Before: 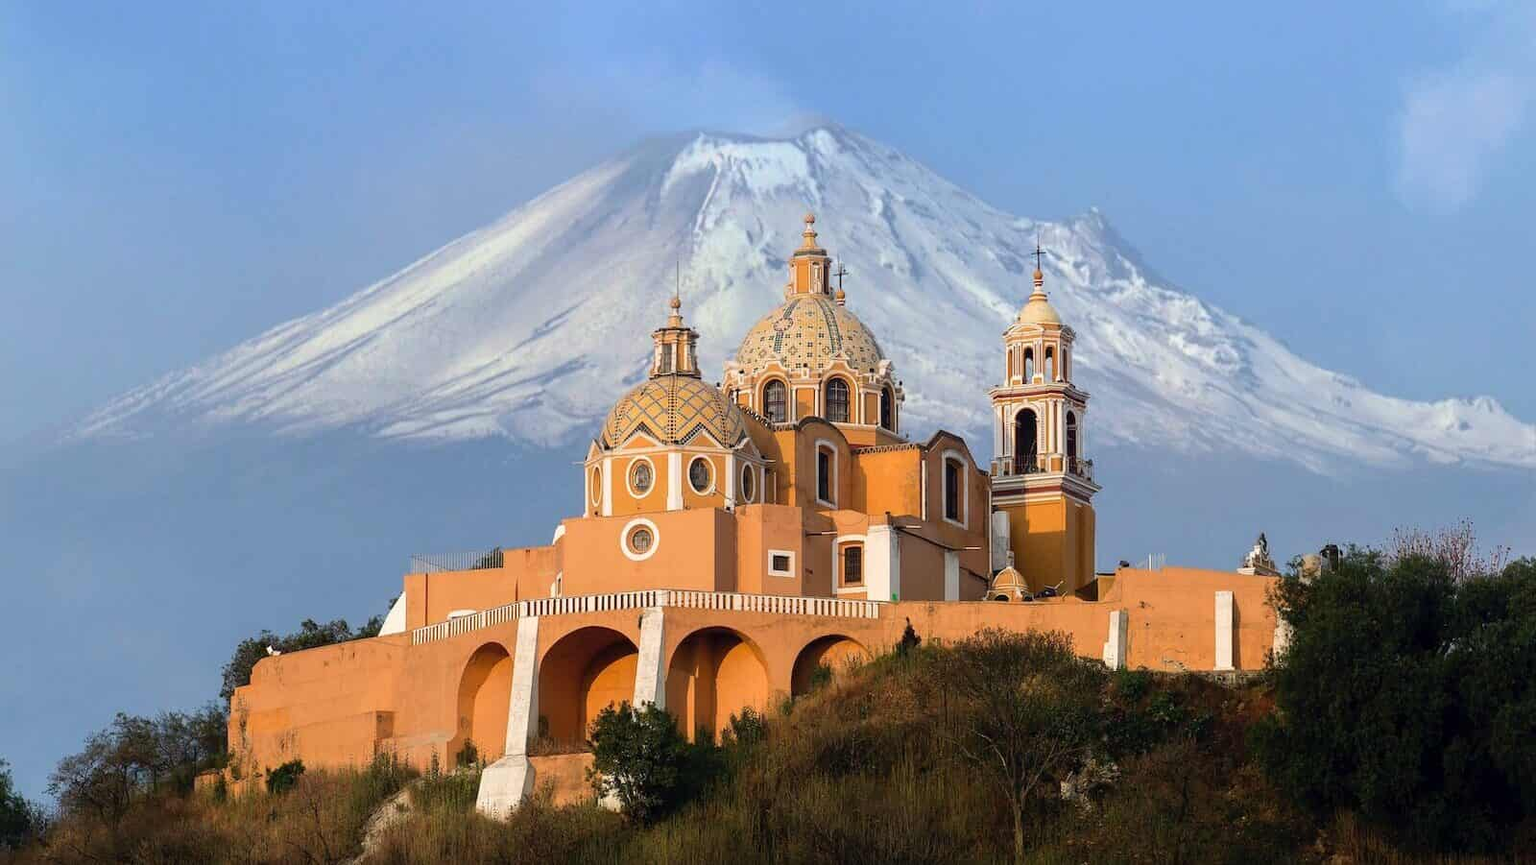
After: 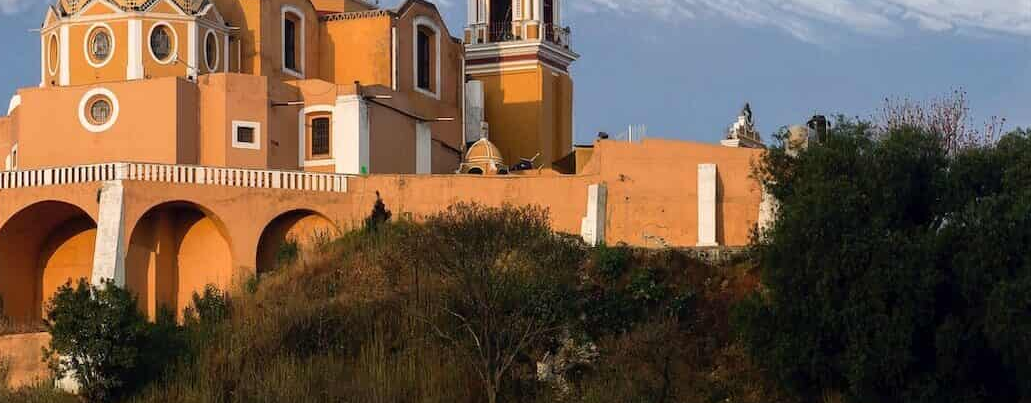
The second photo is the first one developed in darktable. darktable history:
crop and rotate: left 35.509%, top 50.238%, bottom 4.934%
rotate and perspective: automatic cropping off
